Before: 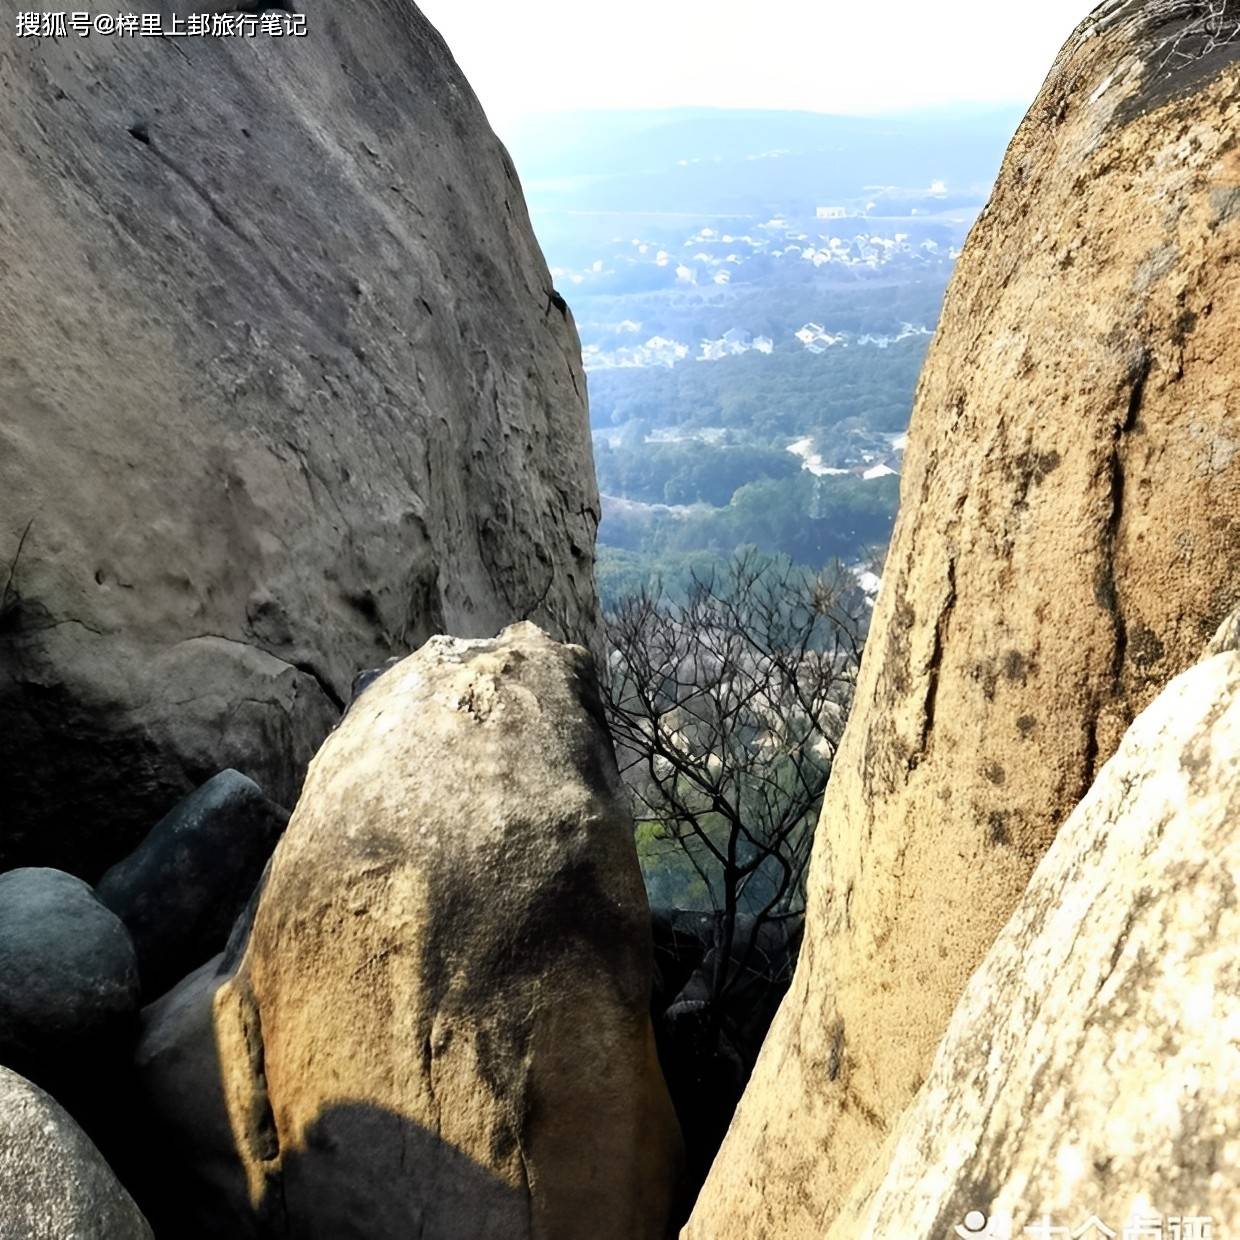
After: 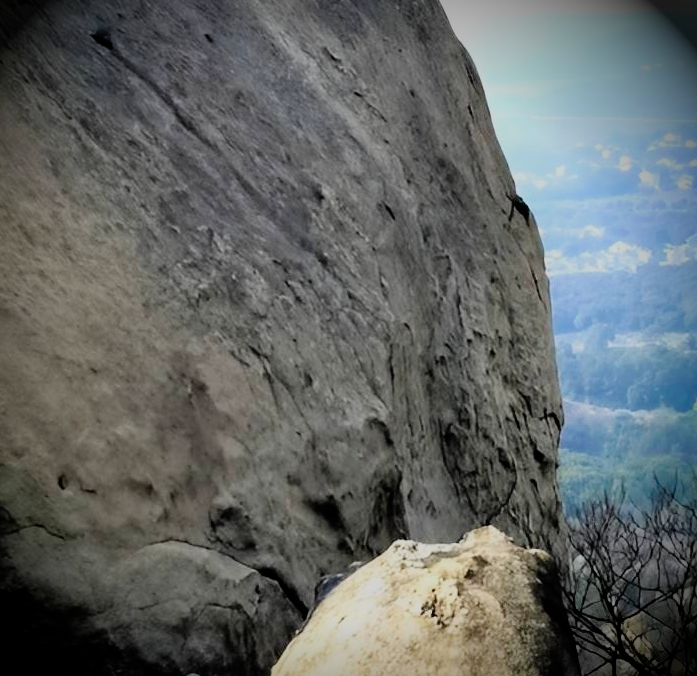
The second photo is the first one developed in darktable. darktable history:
vignetting: brightness -0.984, saturation 0.499
crop and rotate: left 3.053%, top 7.681%, right 40.729%, bottom 37.741%
filmic rgb: black relative exposure -7.71 EV, white relative exposure 4.36 EV, hardness 3.76, latitude 37.64%, contrast 0.971, highlights saturation mix 9.07%, shadows ↔ highlights balance 4.4%, color science v5 (2021), contrast in shadows safe, contrast in highlights safe
